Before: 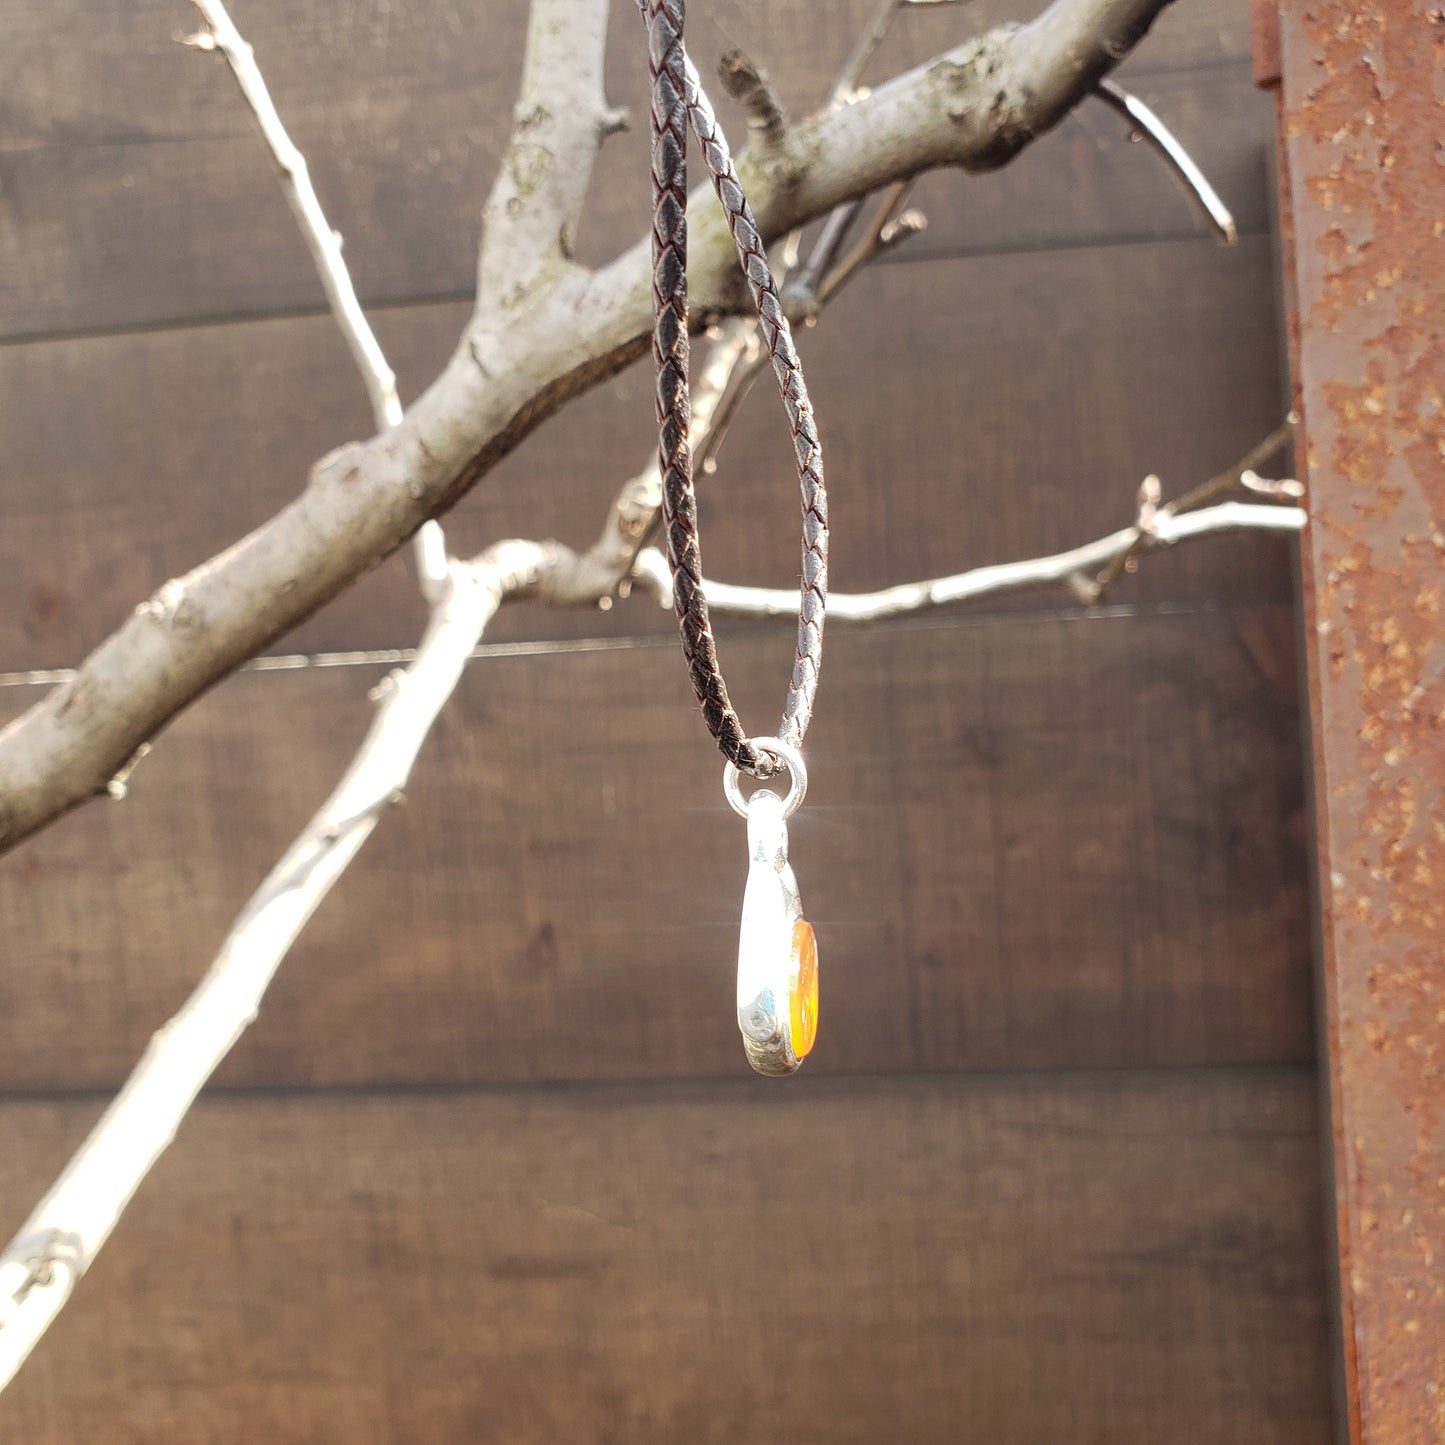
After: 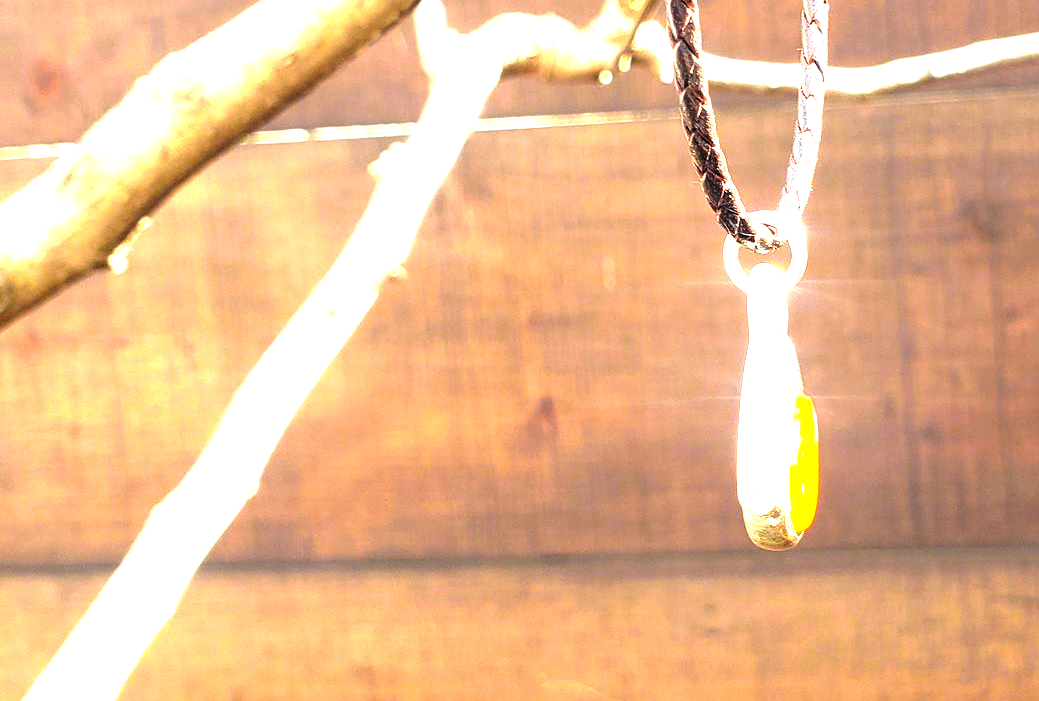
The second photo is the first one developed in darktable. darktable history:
contrast brightness saturation: brightness -0.024, saturation 0.342
exposure: black level correction 0, exposure 1.382 EV, compensate highlight preservation false
color zones: curves: ch0 [(0.224, 0.526) (0.75, 0.5)]; ch1 [(0.055, 0.526) (0.224, 0.761) (0.377, 0.526) (0.75, 0.5)]
crop: top 36.464%, right 28.096%, bottom 15.018%
levels: levels [0.055, 0.477, 0.9]
